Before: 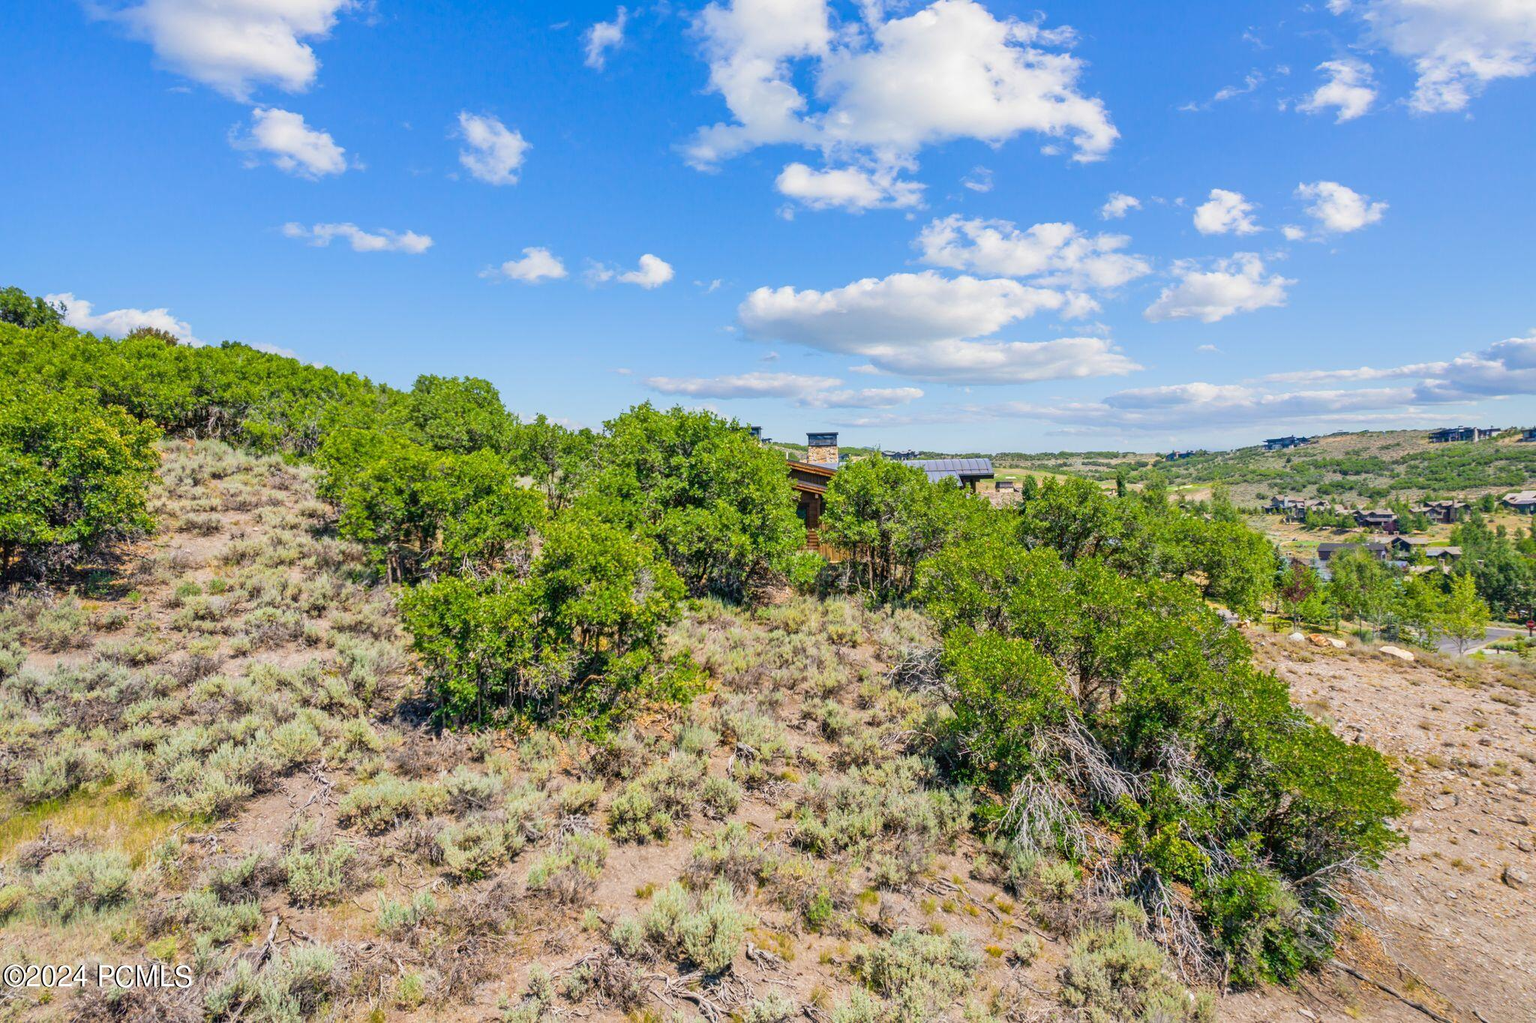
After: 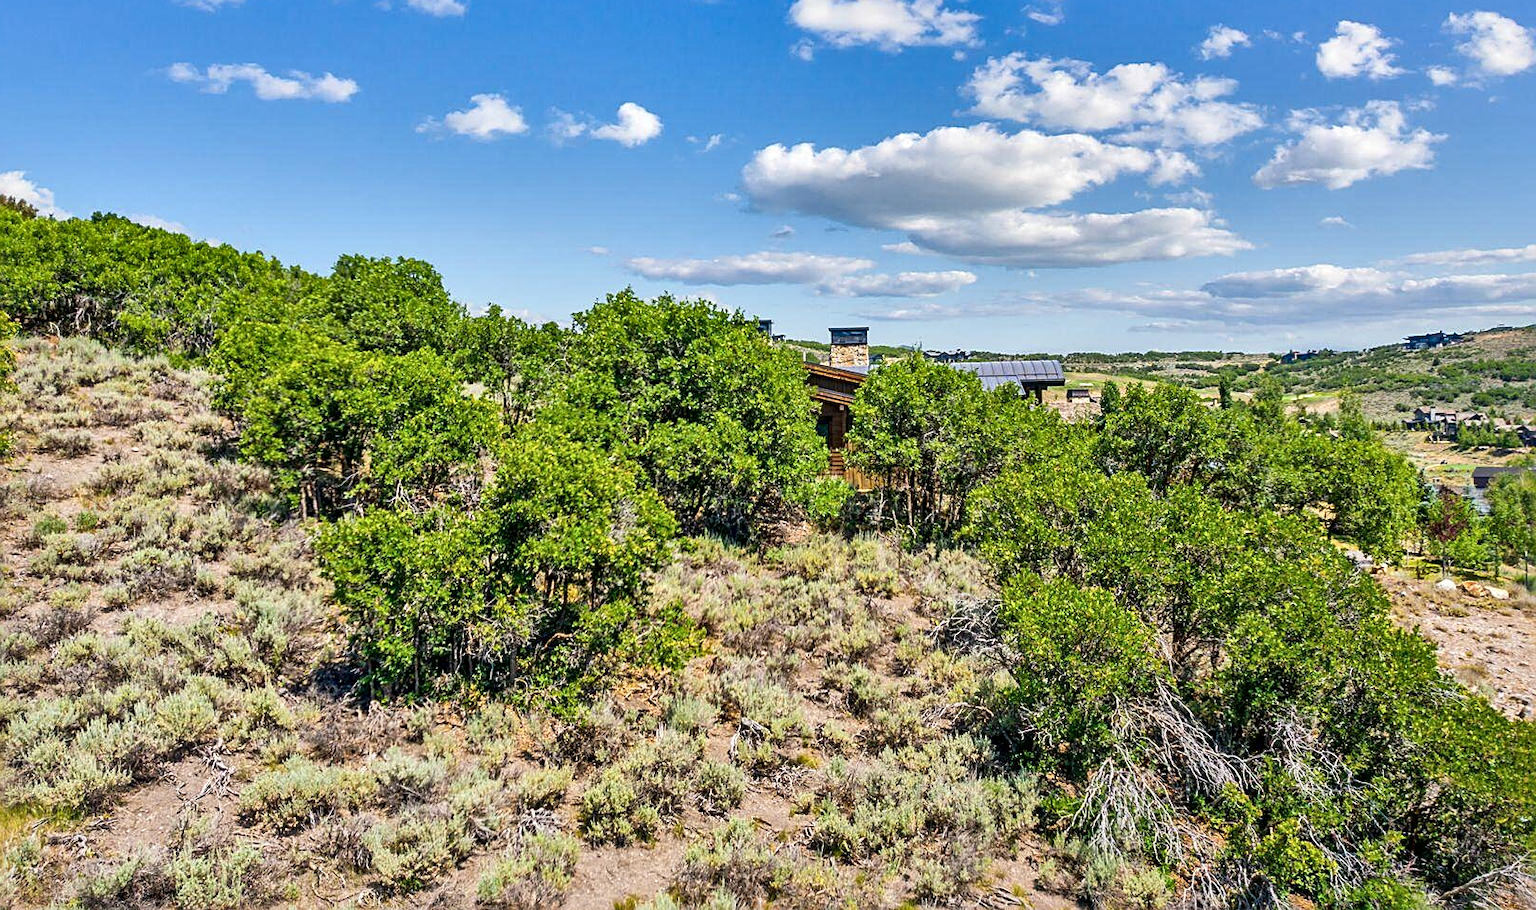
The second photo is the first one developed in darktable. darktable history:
sharpen: on, module defaults
crop: left 9.712%, top 16.928%, right 10.845%, bottom 12.332%
local contrast: mode bilateral grid, contrast 25, coarseness 60, detail 151%, midtone range 0.2
shadows and highlights: low approximation 0.01, soften with gaussian
